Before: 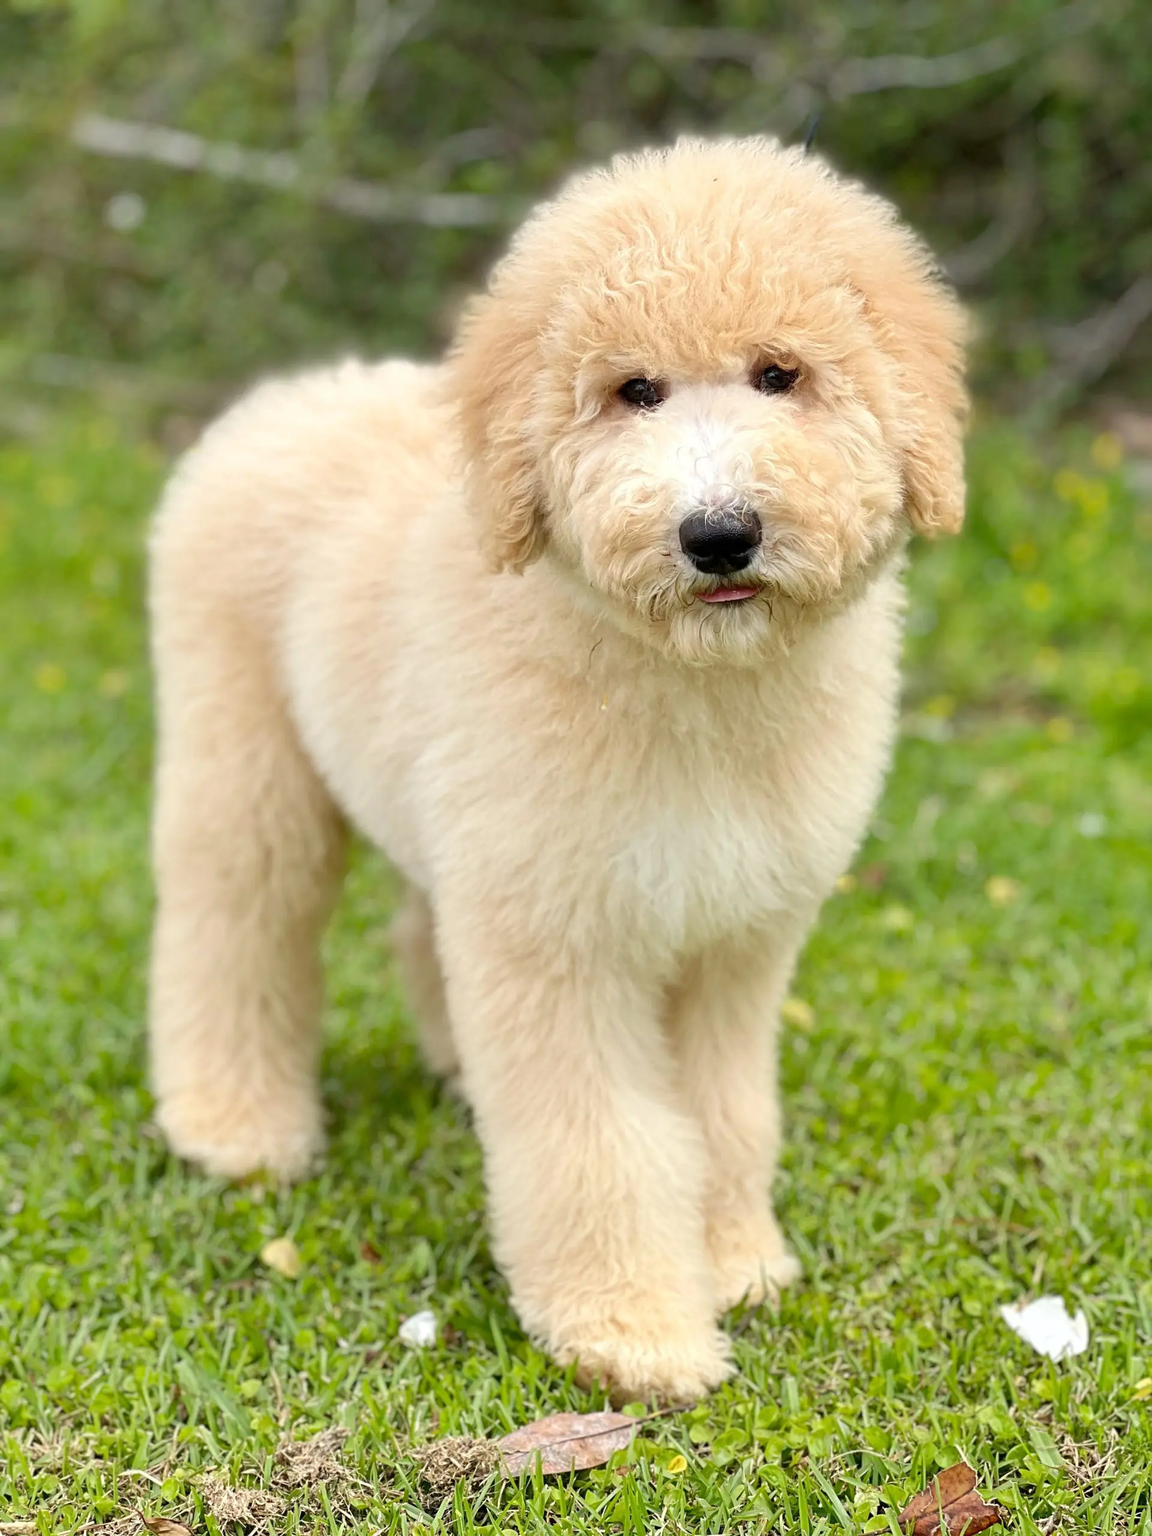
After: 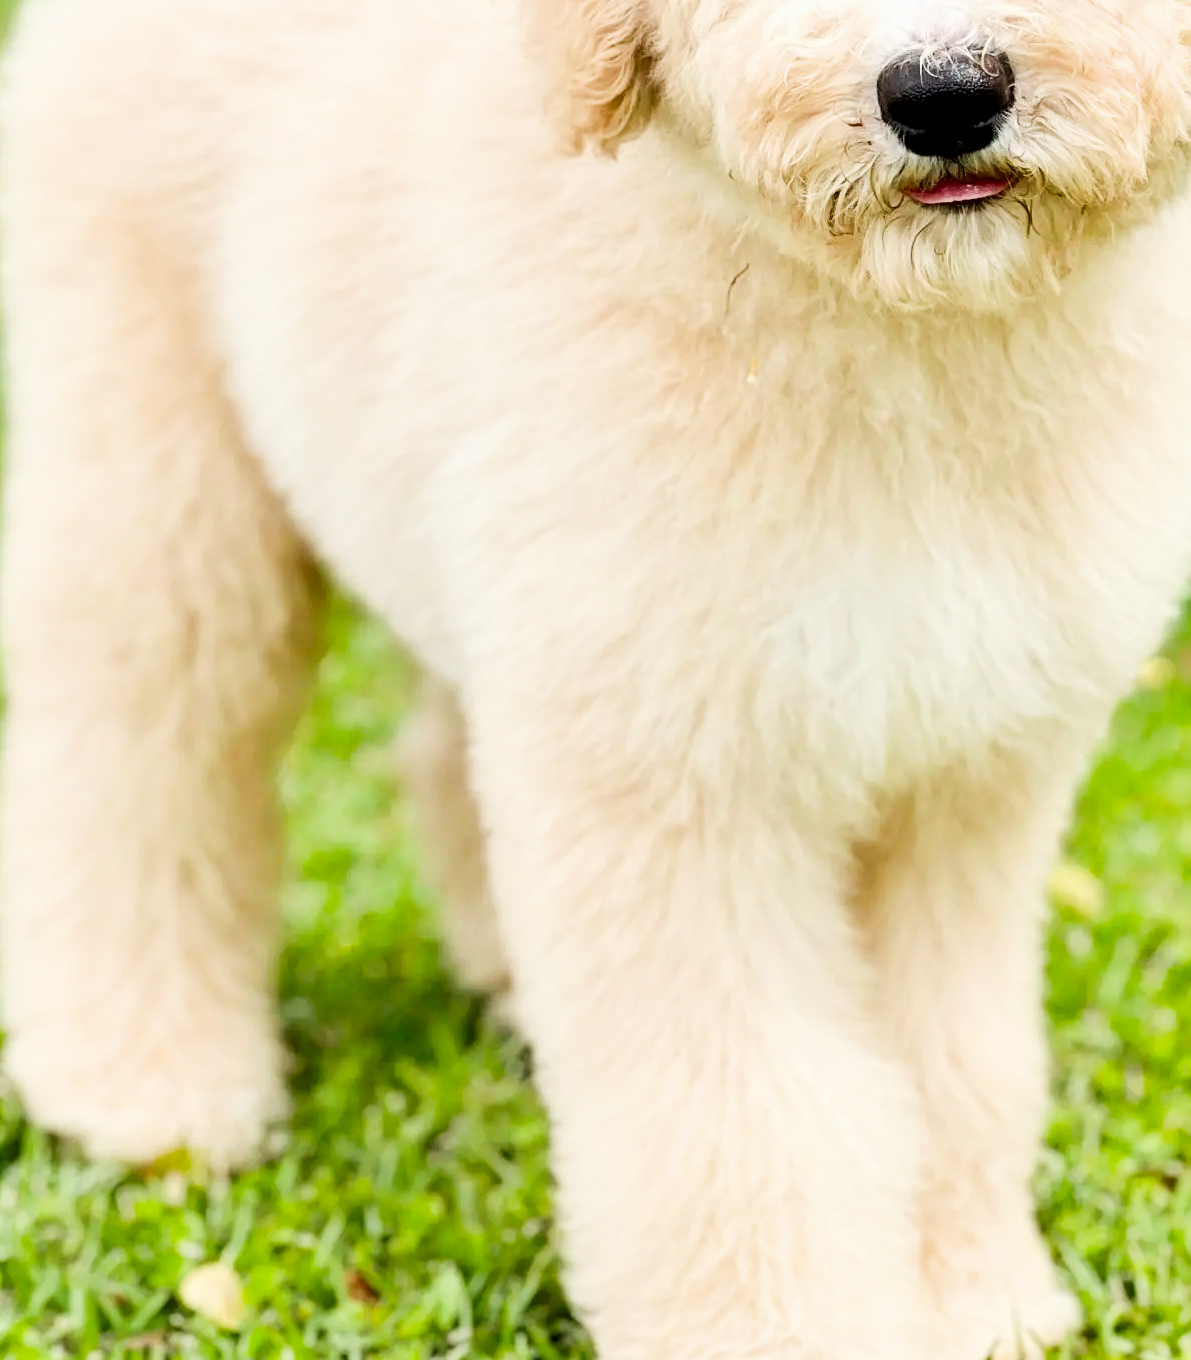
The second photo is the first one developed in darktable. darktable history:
exposure: exposure 1.2 EV, compensate highlight preservation false
filmic rgb: black relative exposure -5 EV, hardness 2.88, contrast 1.3, highlights saturation mix -30%
contrast brightness saturation: contrast 0.07, brightness -0.14, saturation 0.11
crop: left 13.312%, top 31.28%, right 24.627%, bottom 15.582%
shadows and highlights: radius 125.46, shadows 30.51, highlights -30.51, low approximation 0.01, soften with gaussian
